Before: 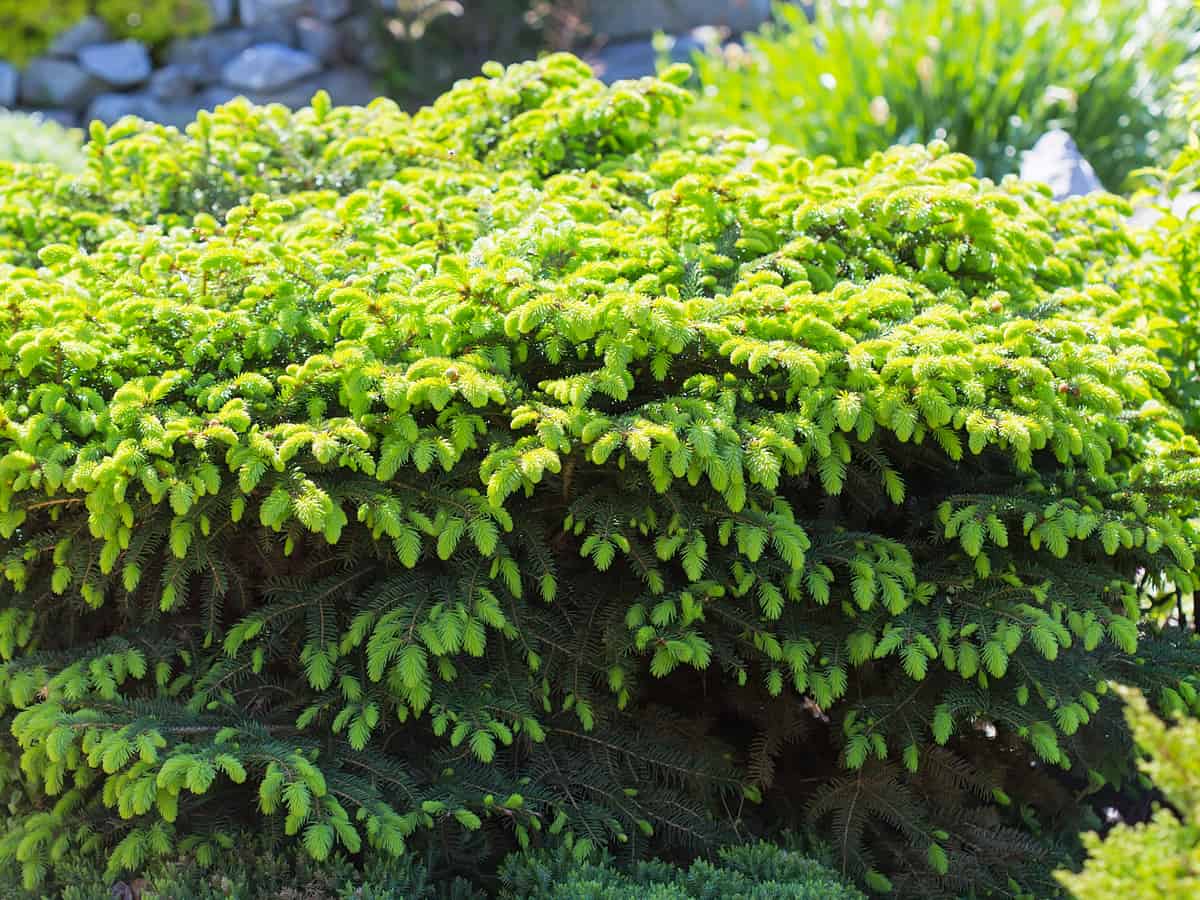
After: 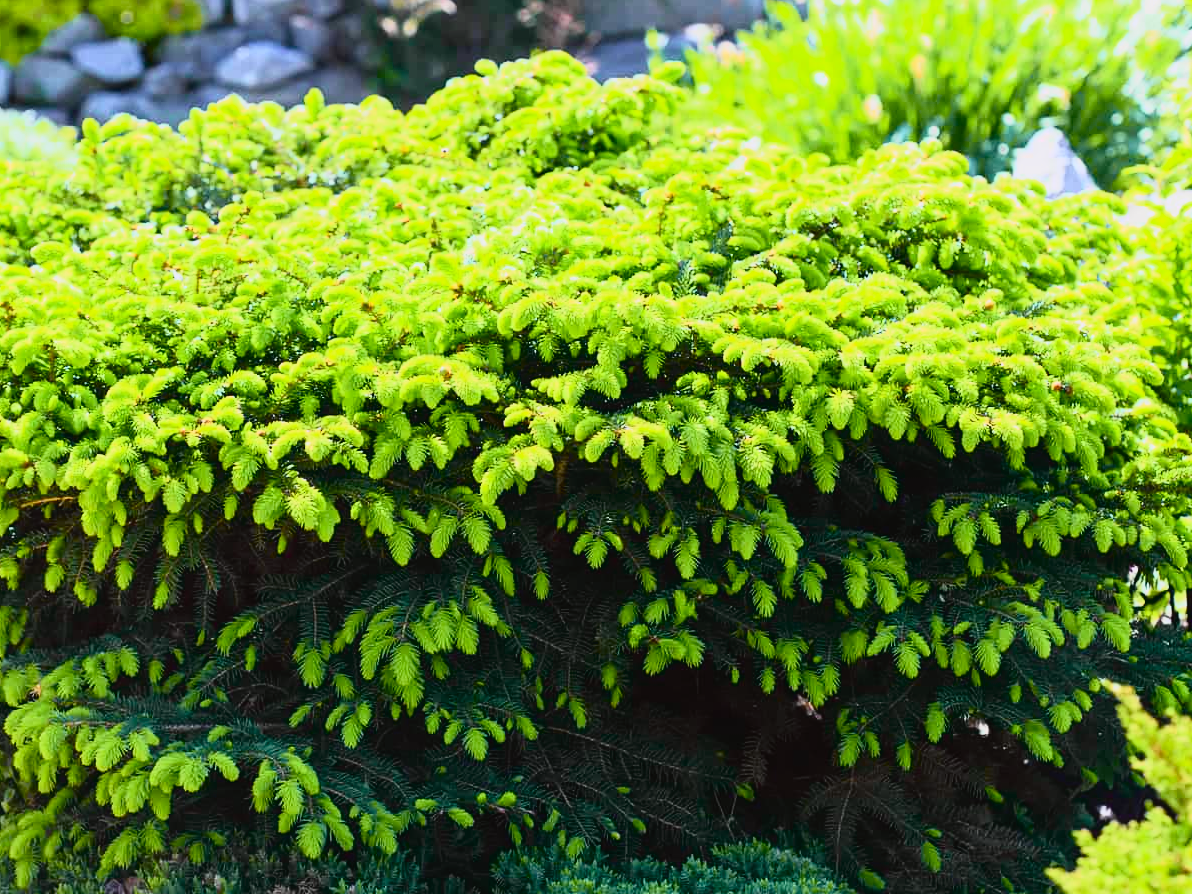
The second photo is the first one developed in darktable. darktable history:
crop and rotate: left 0.625%, top 0.301%, bottom 0.306%
tone curve: curves: ch0 [(0, 0.023) (0.132, 0.075) (0.256, 0.2) (0.463, 0.494) (0.699, 0.816) (0.813, 0.898) (1, 0.943)]; ch1 [(0, 0) (0.32, 0.306) (0.441, 0.41) (0.476, 0.466) (0.498, 0.5) (0.518, 0.519) (0.546, 0.571) (0.604, 0.651) (0.733, 0.817) (1, 1)]; ch2 [(0, 0) (0.312, 0.313) (0.431, 0.425) (0.483, 0.477) (0.503, 0.503) (0.526, 0.507) (0.564, 0.575) (0.614, 0.695) (0.713, 0.767) (0.985, 0.966)], color space Lab, independent channels
color correction: highlights a* -0.082, highlights b* 0.074
